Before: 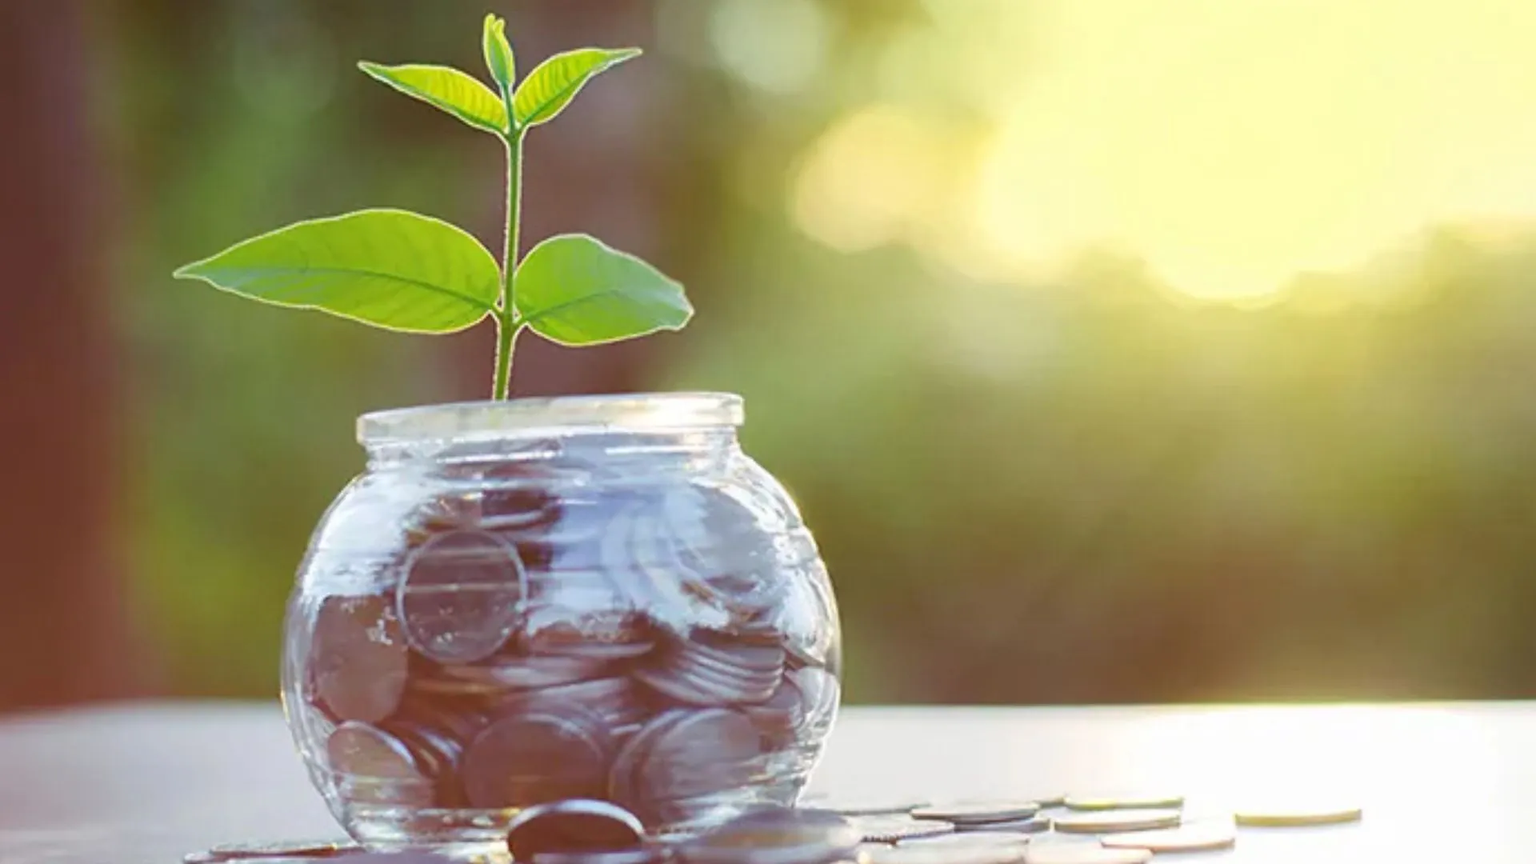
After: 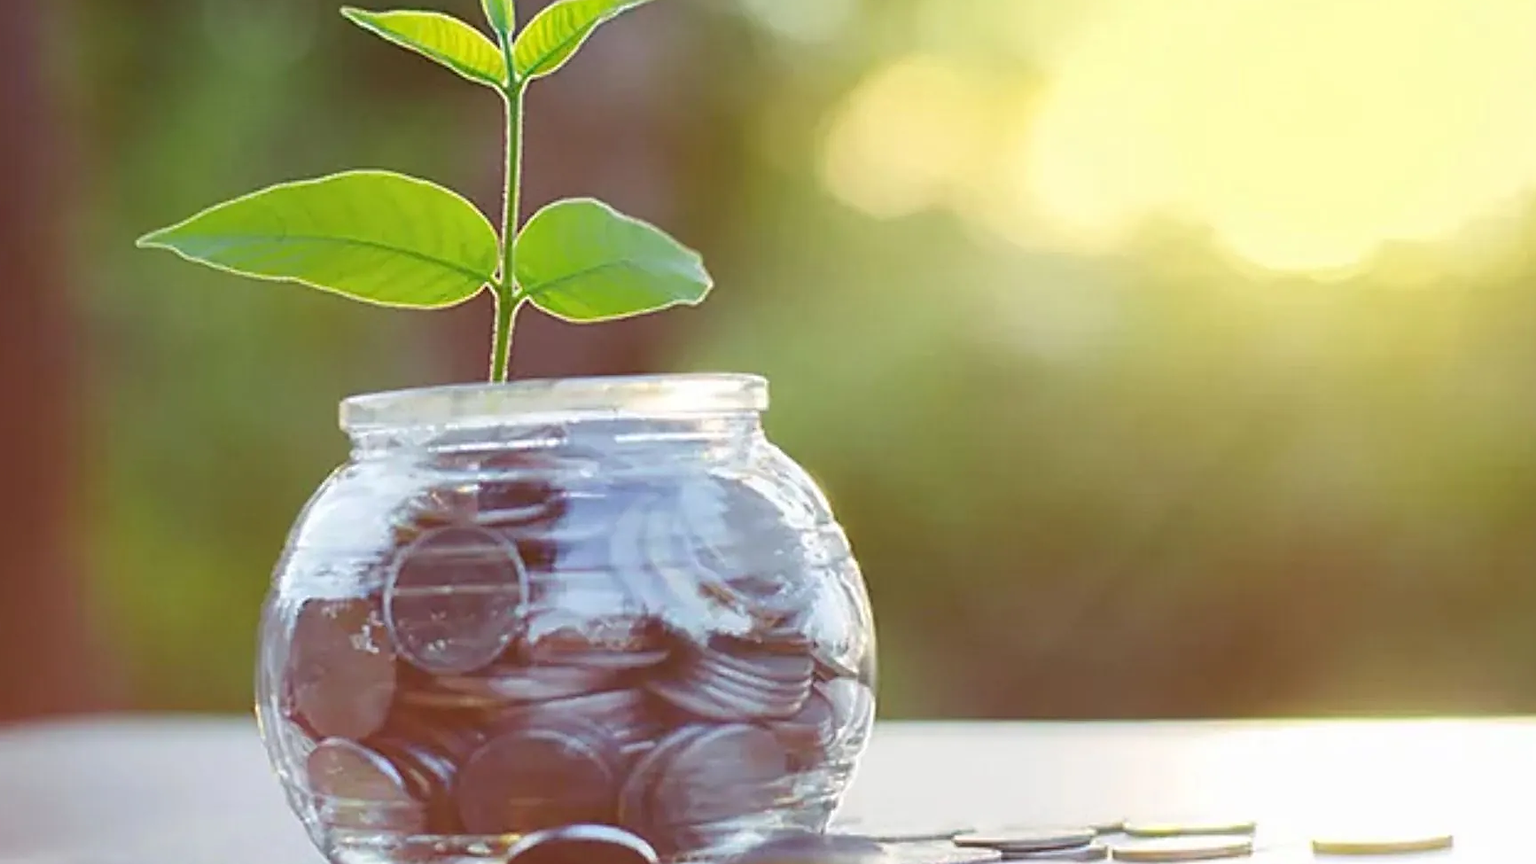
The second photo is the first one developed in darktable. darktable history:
crop: left 3.305%, top 6.436%, right 6.389%, bottom 3.258%
sharpen: on, module defaults
